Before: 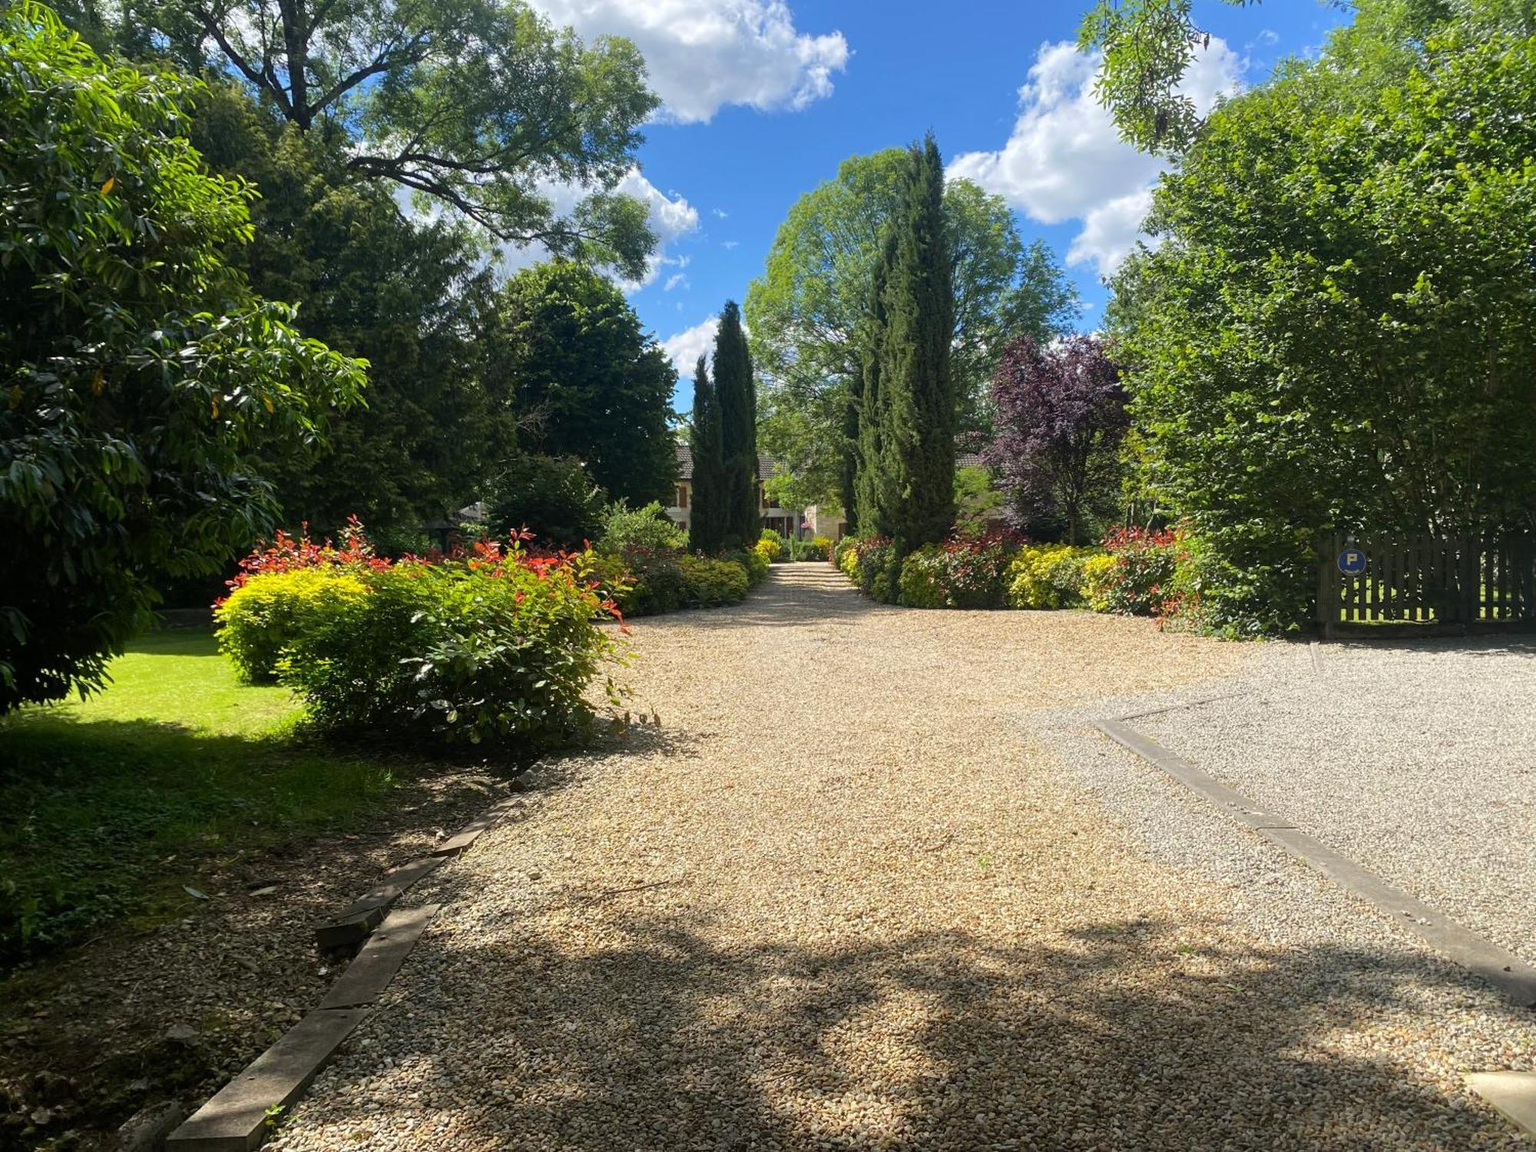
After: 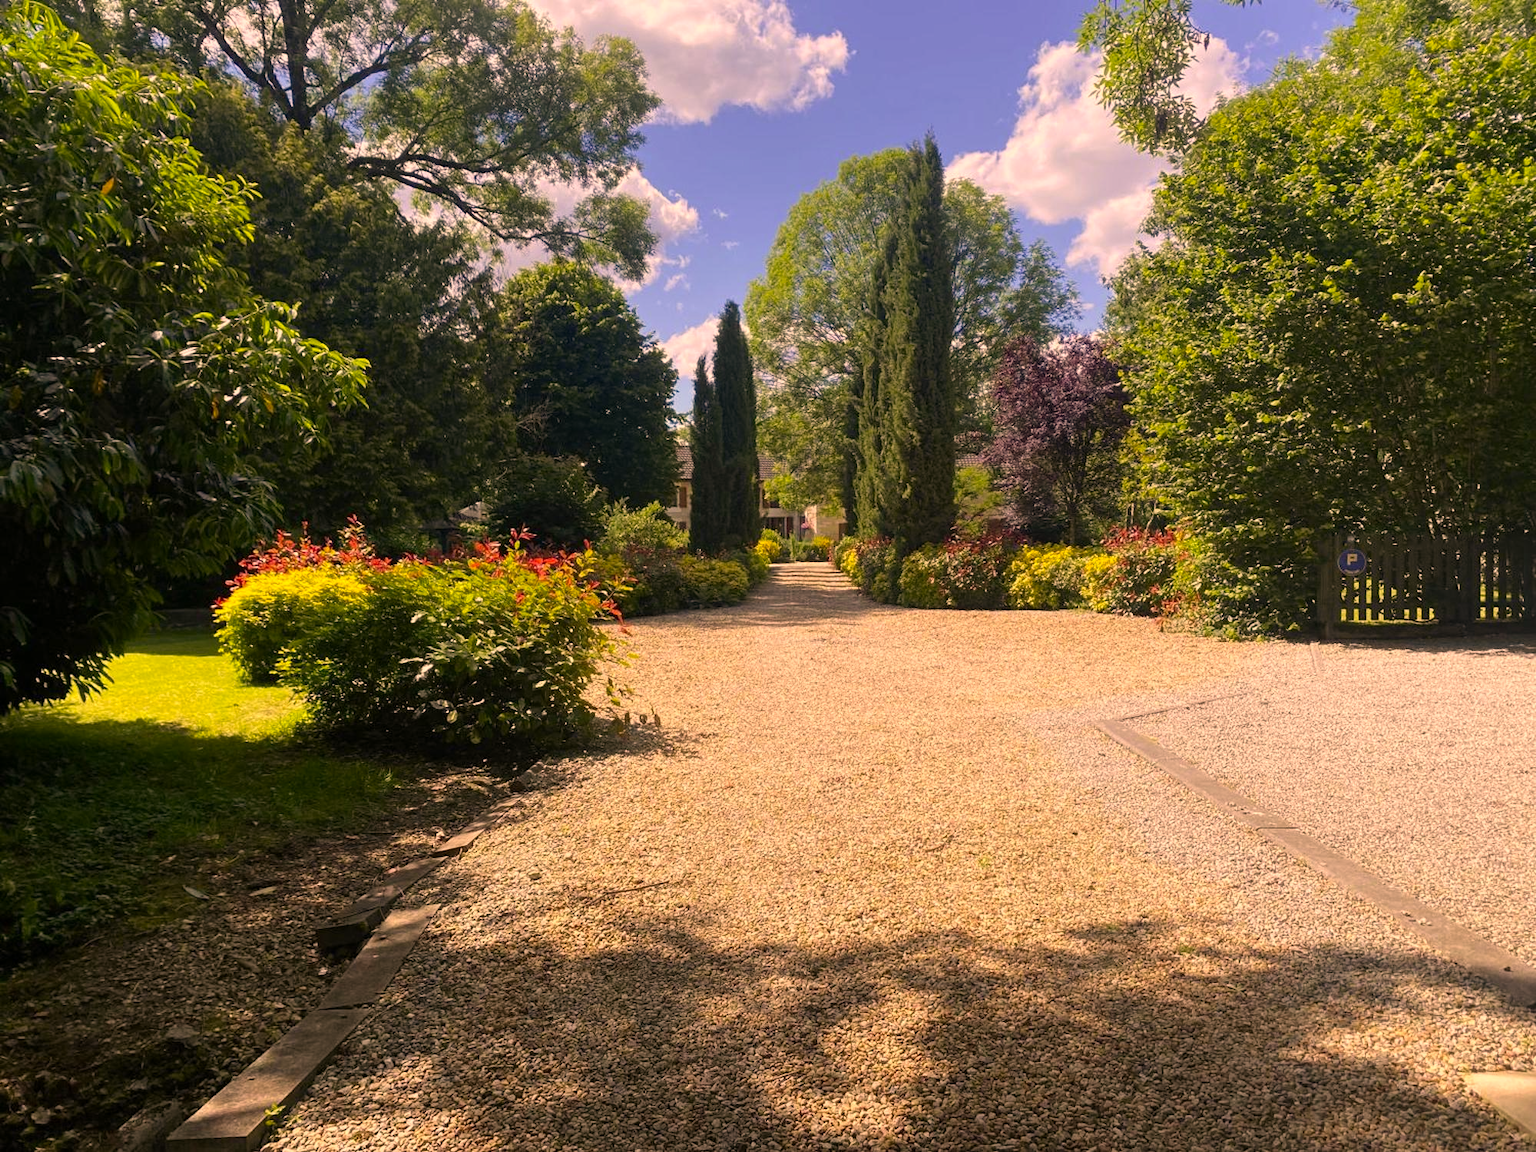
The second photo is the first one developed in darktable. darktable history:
color correction: highlights a* 21.88, highlights b* 22.25
